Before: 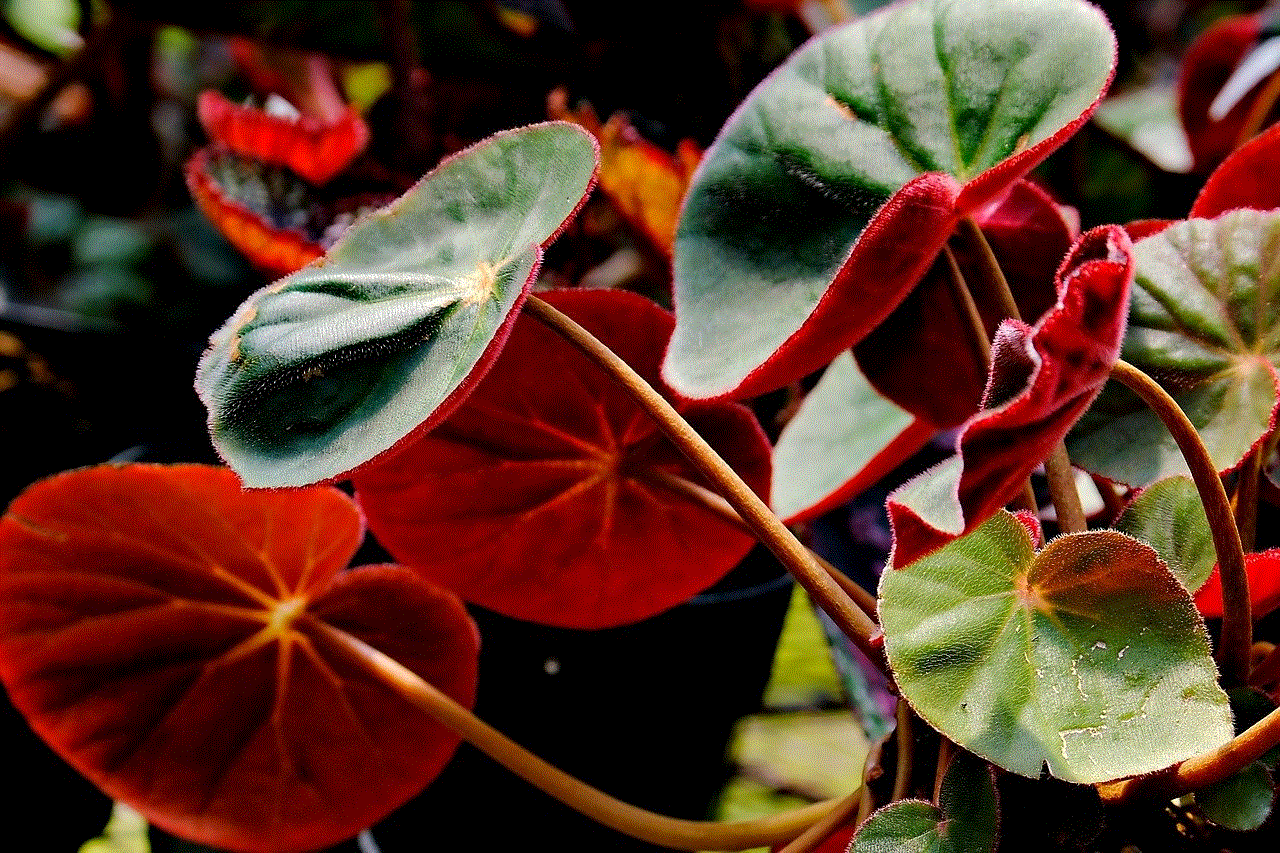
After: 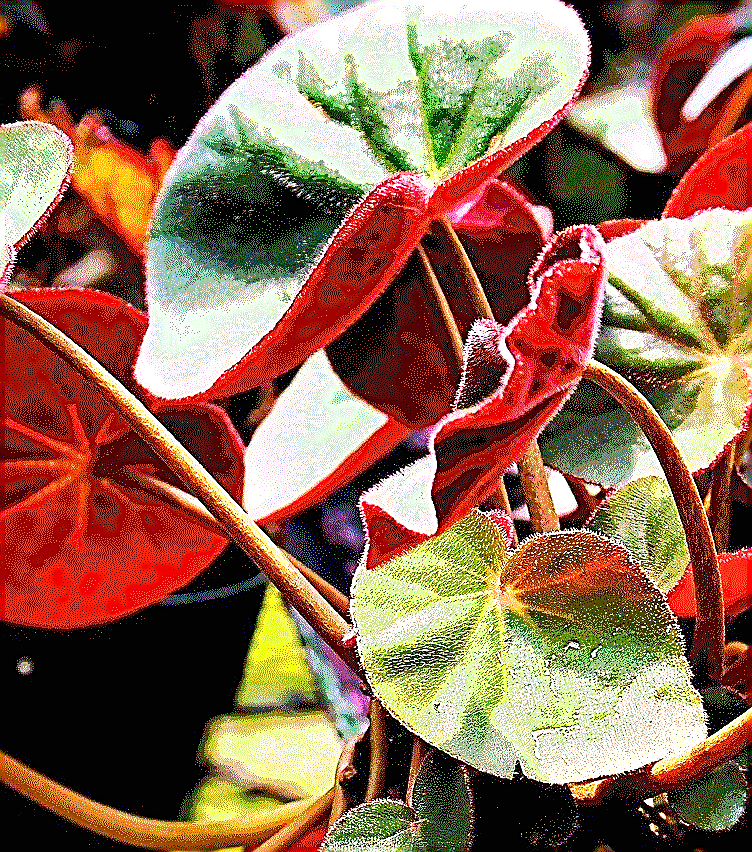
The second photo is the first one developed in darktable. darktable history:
sharpen: amount 1.858
exposure: black level correction 0, exposure 1.449 EV, compensate highlight preservation false
crop: left 41.182%
